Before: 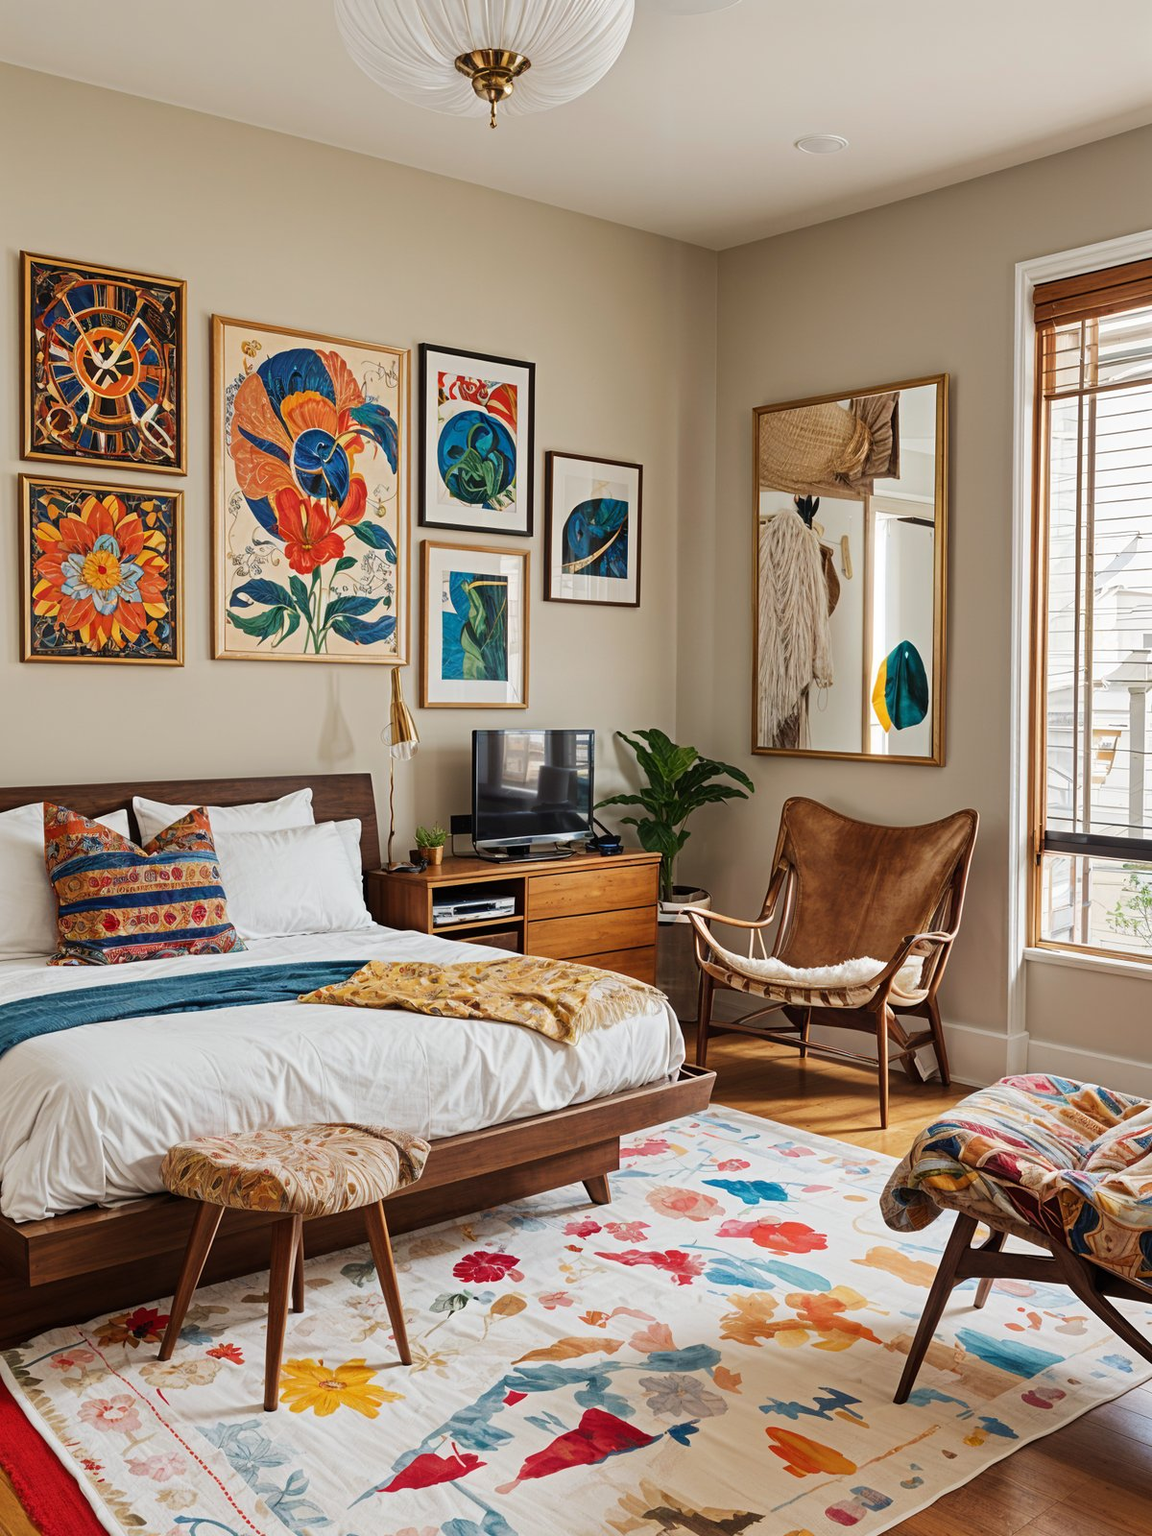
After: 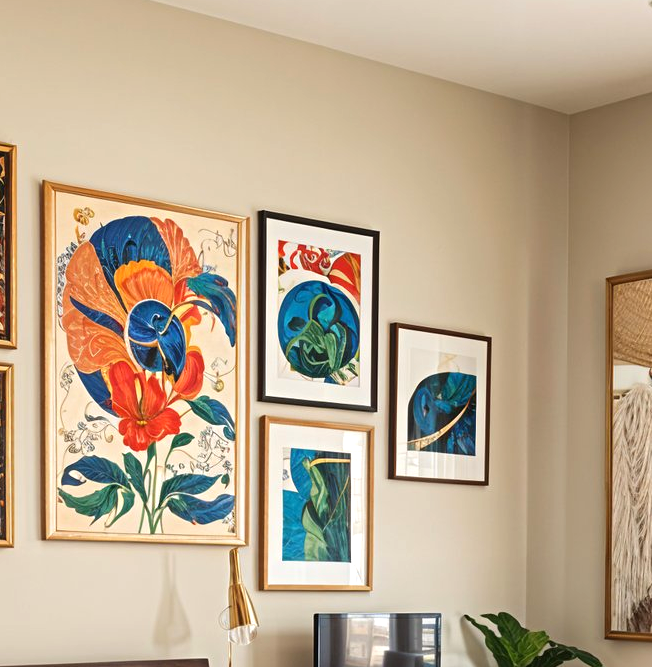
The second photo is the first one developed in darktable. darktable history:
exposure: exposure 0.554 EV, compensate highlight preservation false
crop: left 14.834%, top 9.243%, right 30.753%, bottom 49.069%
